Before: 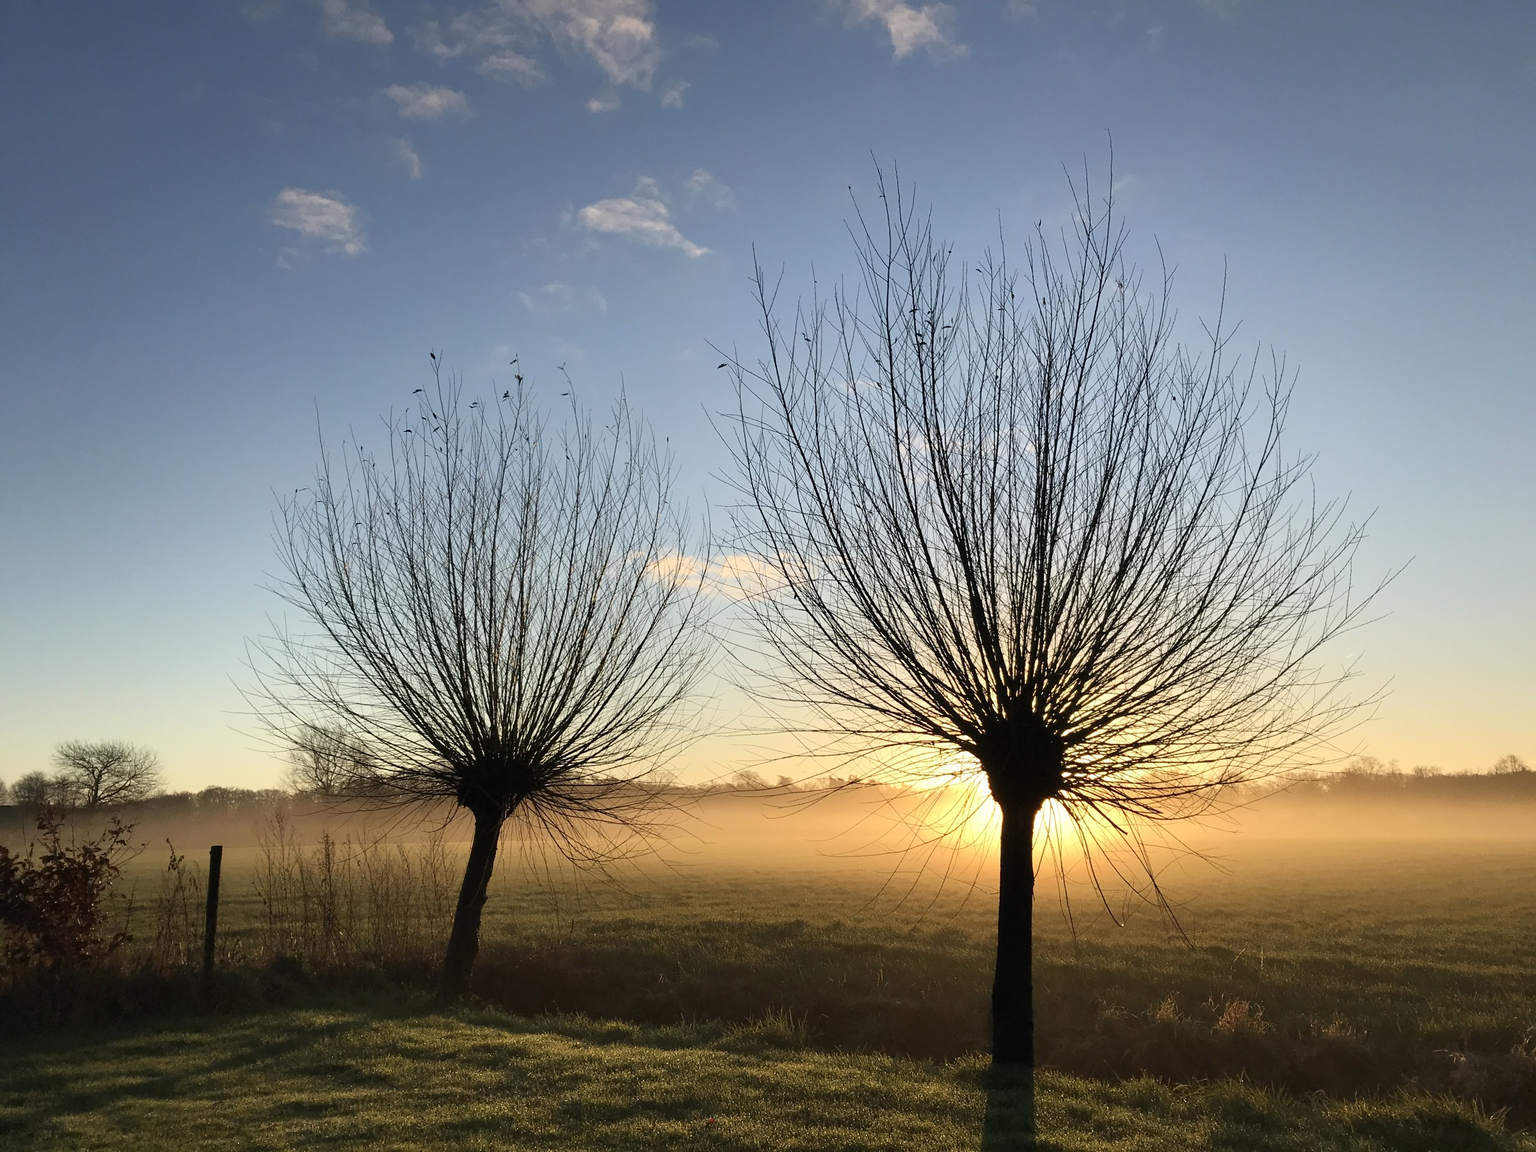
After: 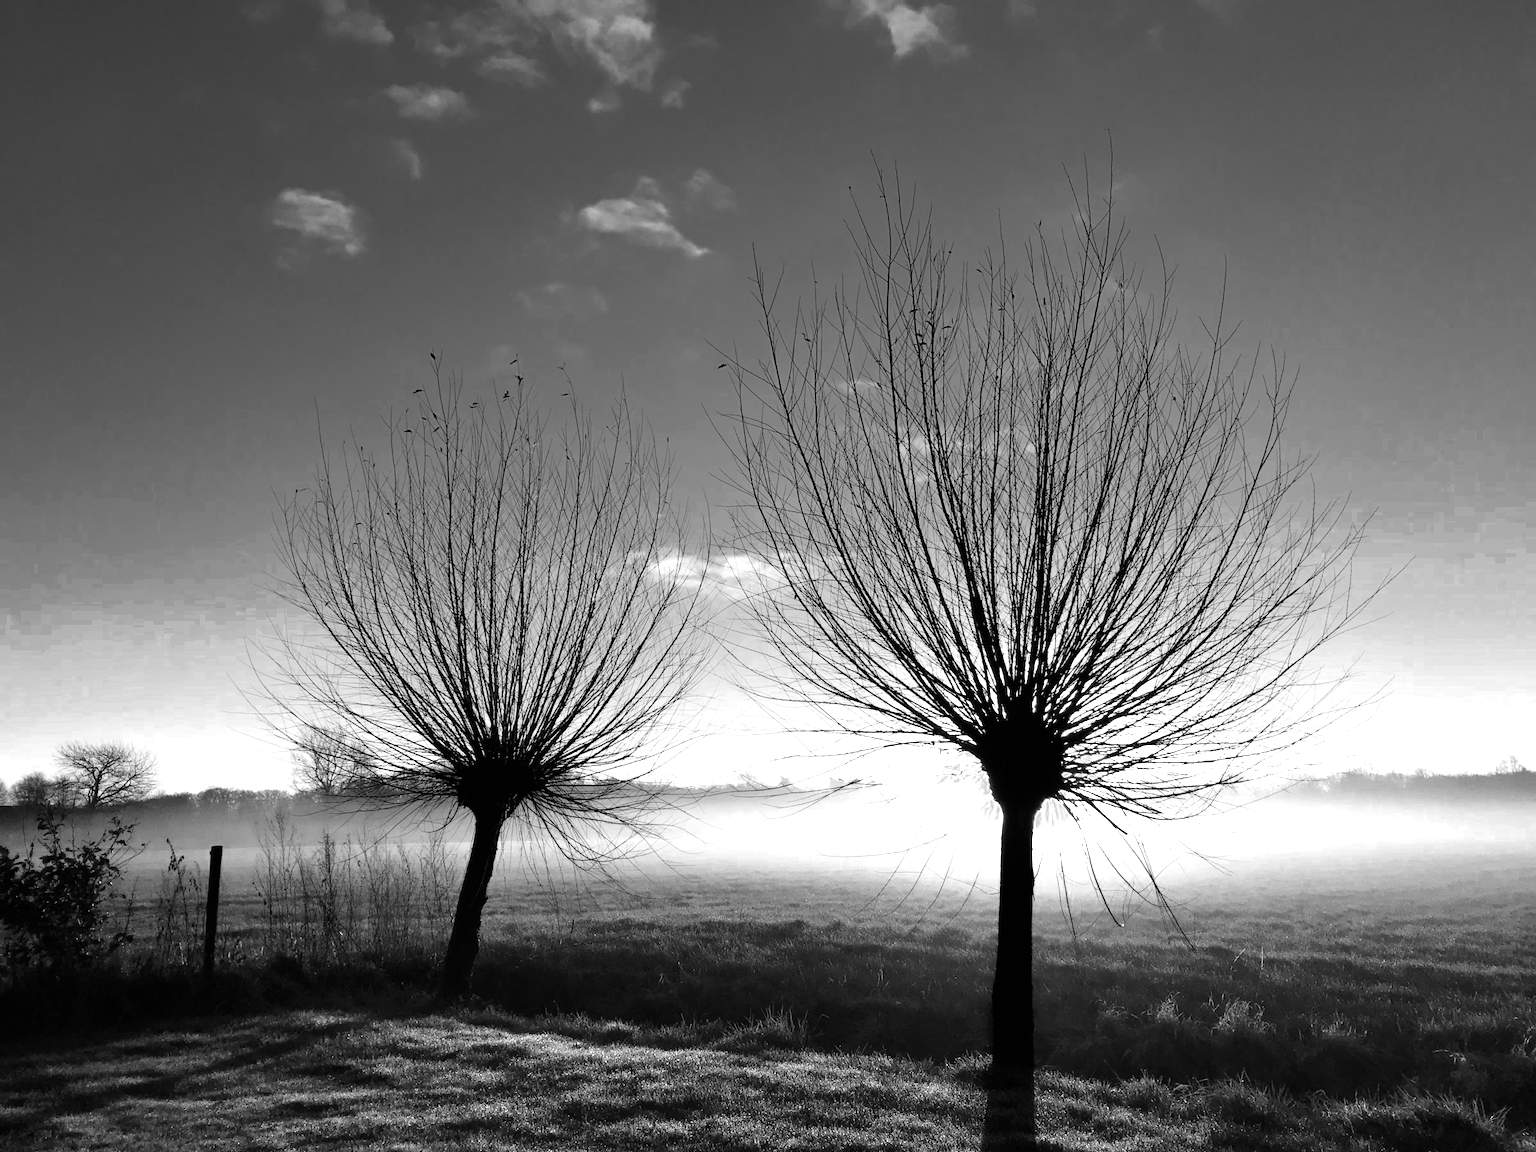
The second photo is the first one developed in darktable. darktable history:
color zones: curves: ch0 [(0, 0.554) (0.146, 0.662) (0.293, 0.86) (0.503, 0.774) (0.637, 0.106) (0.74, 0.072) (0.866, 0.488) (0.998, 0.569)]; ch1 [(0, 0) (0.143, 0) (0.286, 0) (0.429, 0) (0.571, 0) (0.714, 0) (0.857, 0)]
filmic rgb: black relative exposure -7.65 EV, white relative exposure 4.56 EV, hardness 3.61, color science v6 (2022)
